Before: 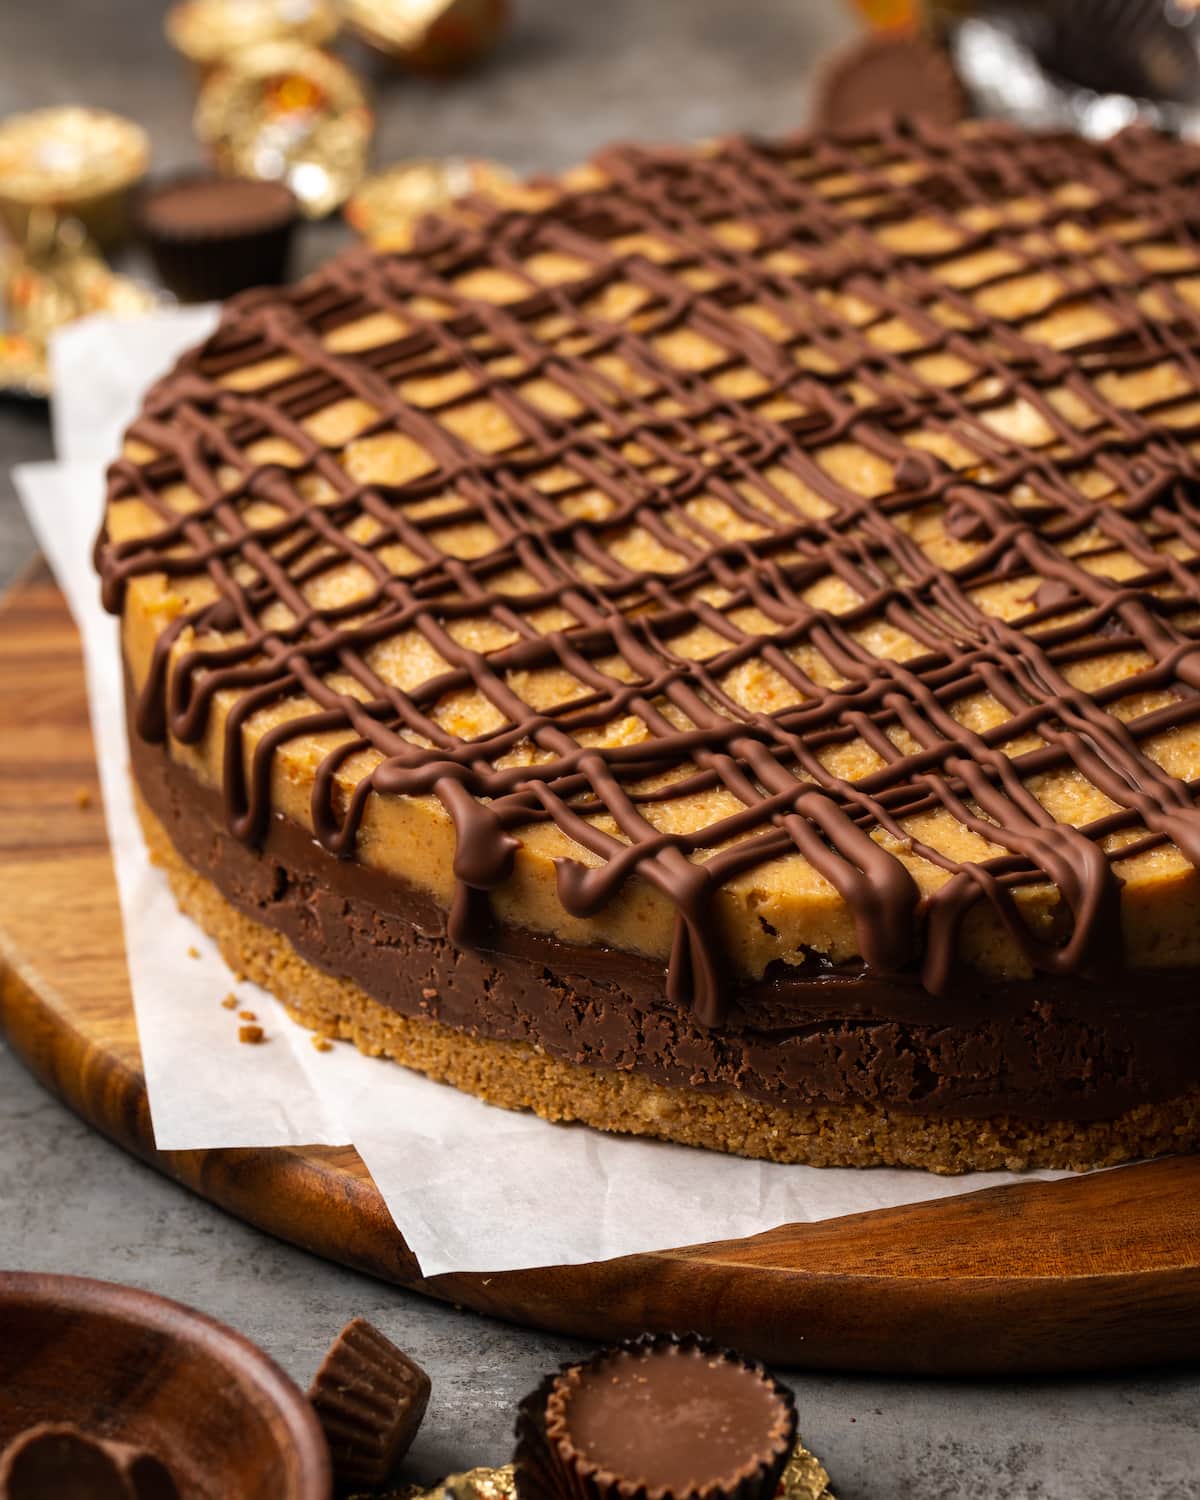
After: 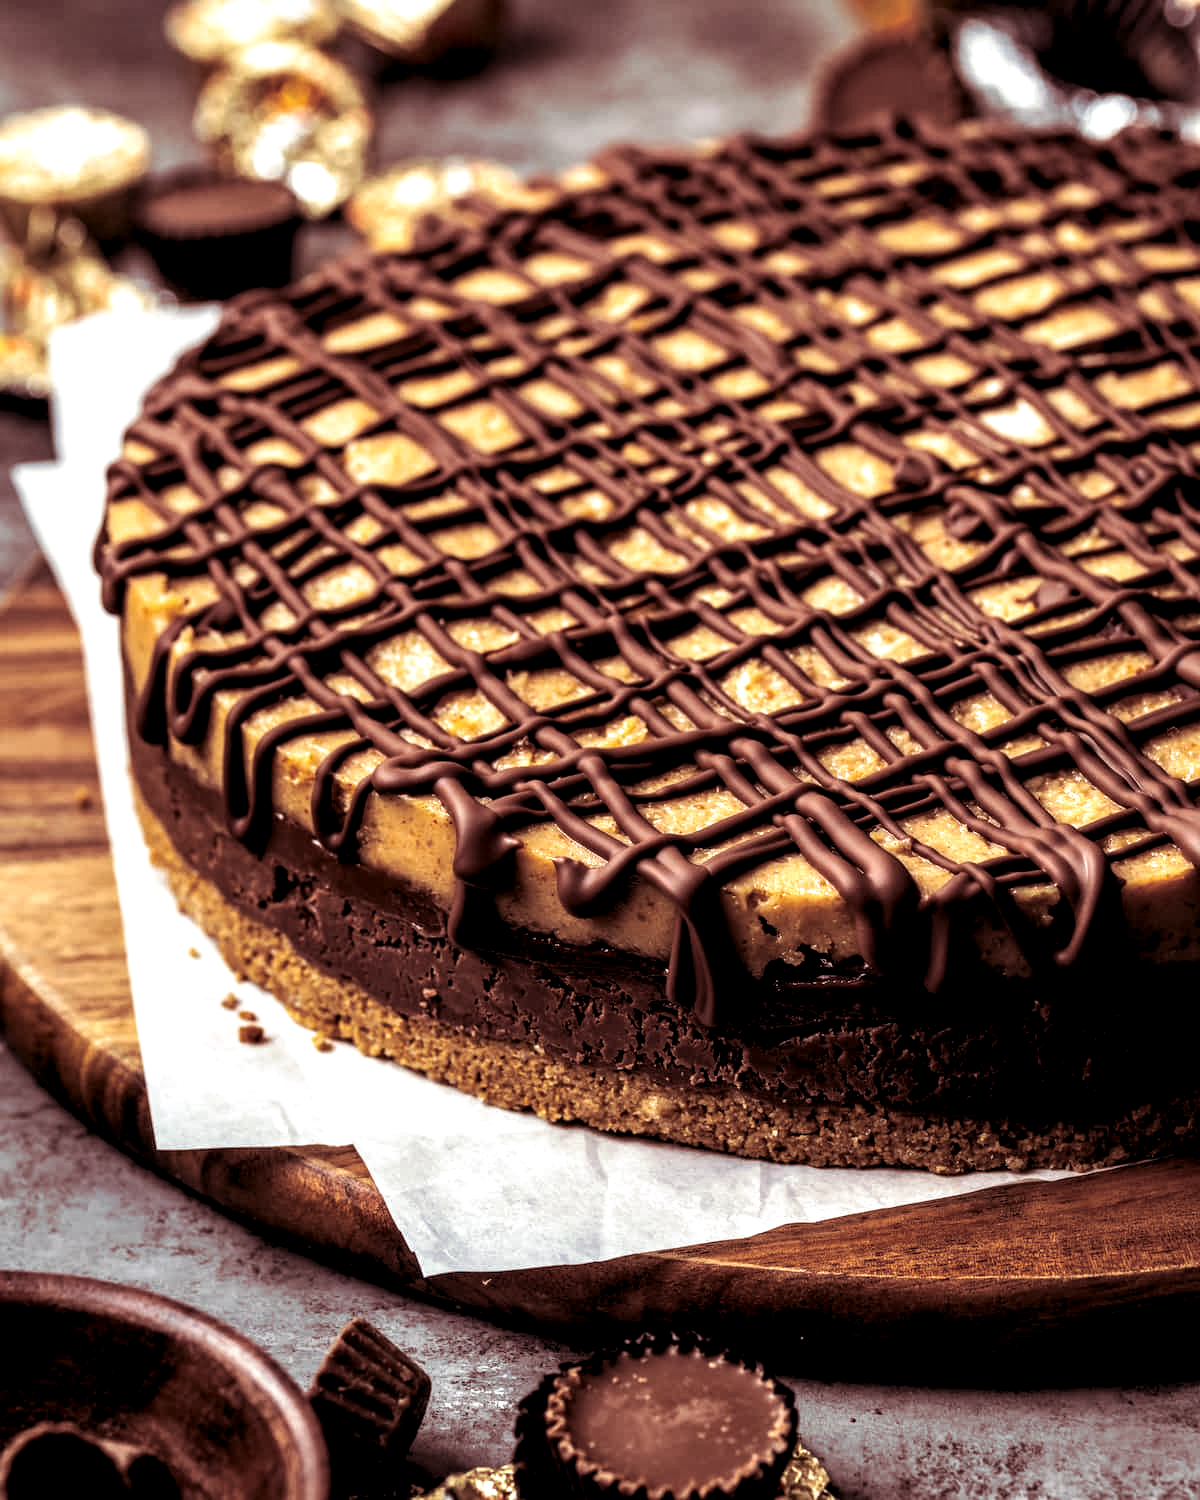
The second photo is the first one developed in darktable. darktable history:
white balance: red 0.967, blue 1.049
split-toning: on, module defaults
local contrast: detail 203%
